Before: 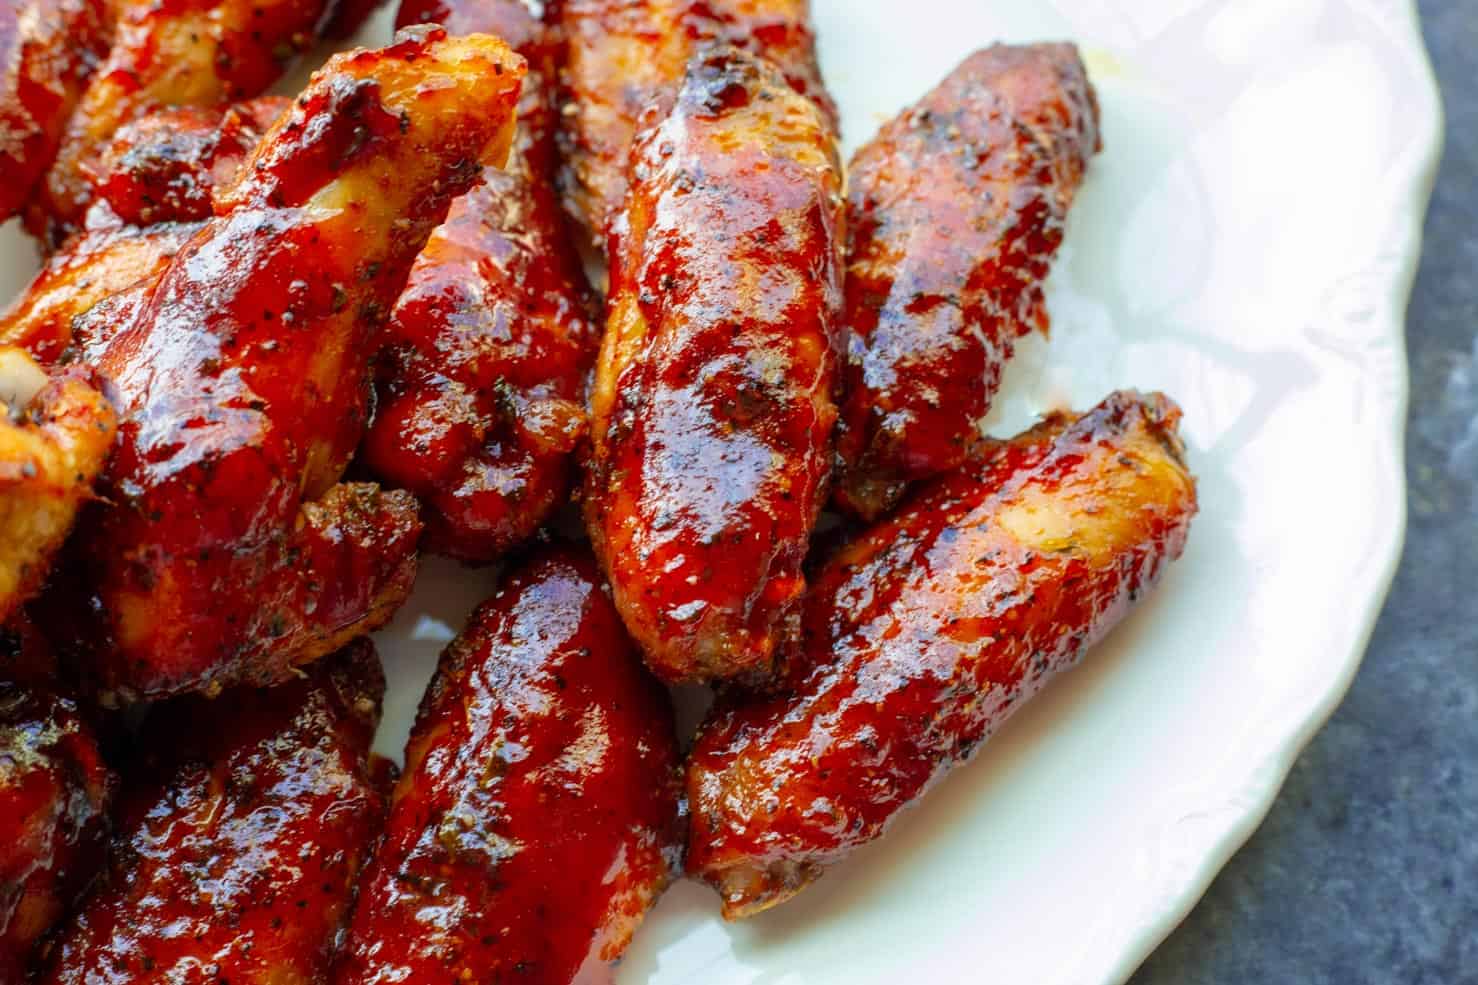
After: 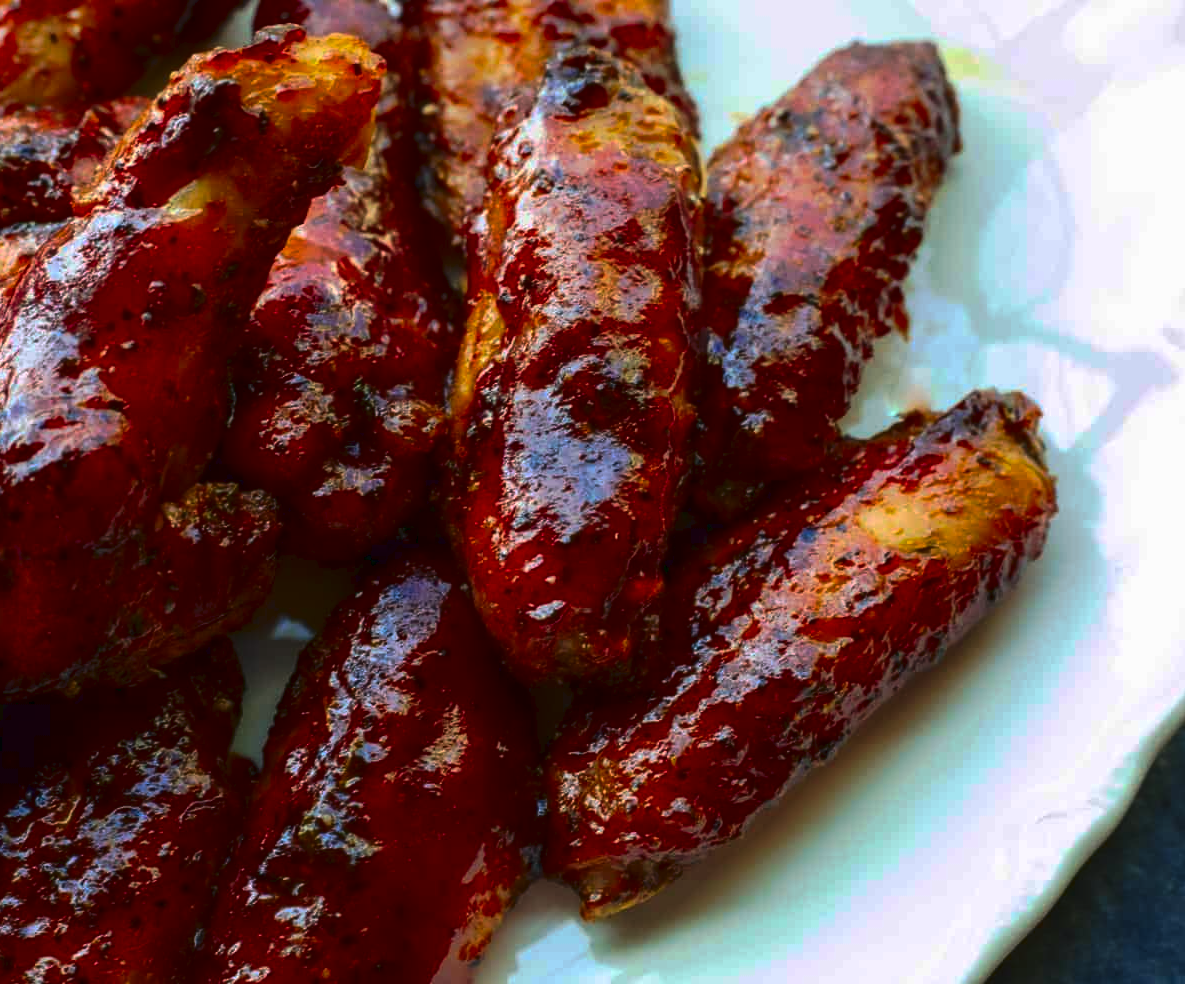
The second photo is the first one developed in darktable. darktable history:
crop and rotate: left 9.6%, right 10.219%
tone curve: curves: ch0 [(0, 0) (0.003, 0.029) (0.011, 0.034) (0.025, 0.044) (0.044, 0.057) (0.069, 0.07) (0.1, 0.084) (0.136, 0.104) (0.177, 0.127) (0.224, 0.156) (0.277, 0.192) (0.335, 0.236) (0.399, 0.284) (0.468, 0.339) (0.543, 0.393) (0.623, 0.454) (0.709, 0.541) (0.801, 0.65) (0.898, 0.766) (1, 1)], preserve colors none
color balance rgb: shadows lift › chroma 2.011%, shadows lift › hue 217.93°, perceptual saturation grading › global saturation 0.675%, global vibrance 14.28%
contrast brightness saturation: contrast 0.217, brightness -0.185, saturation 0.236
